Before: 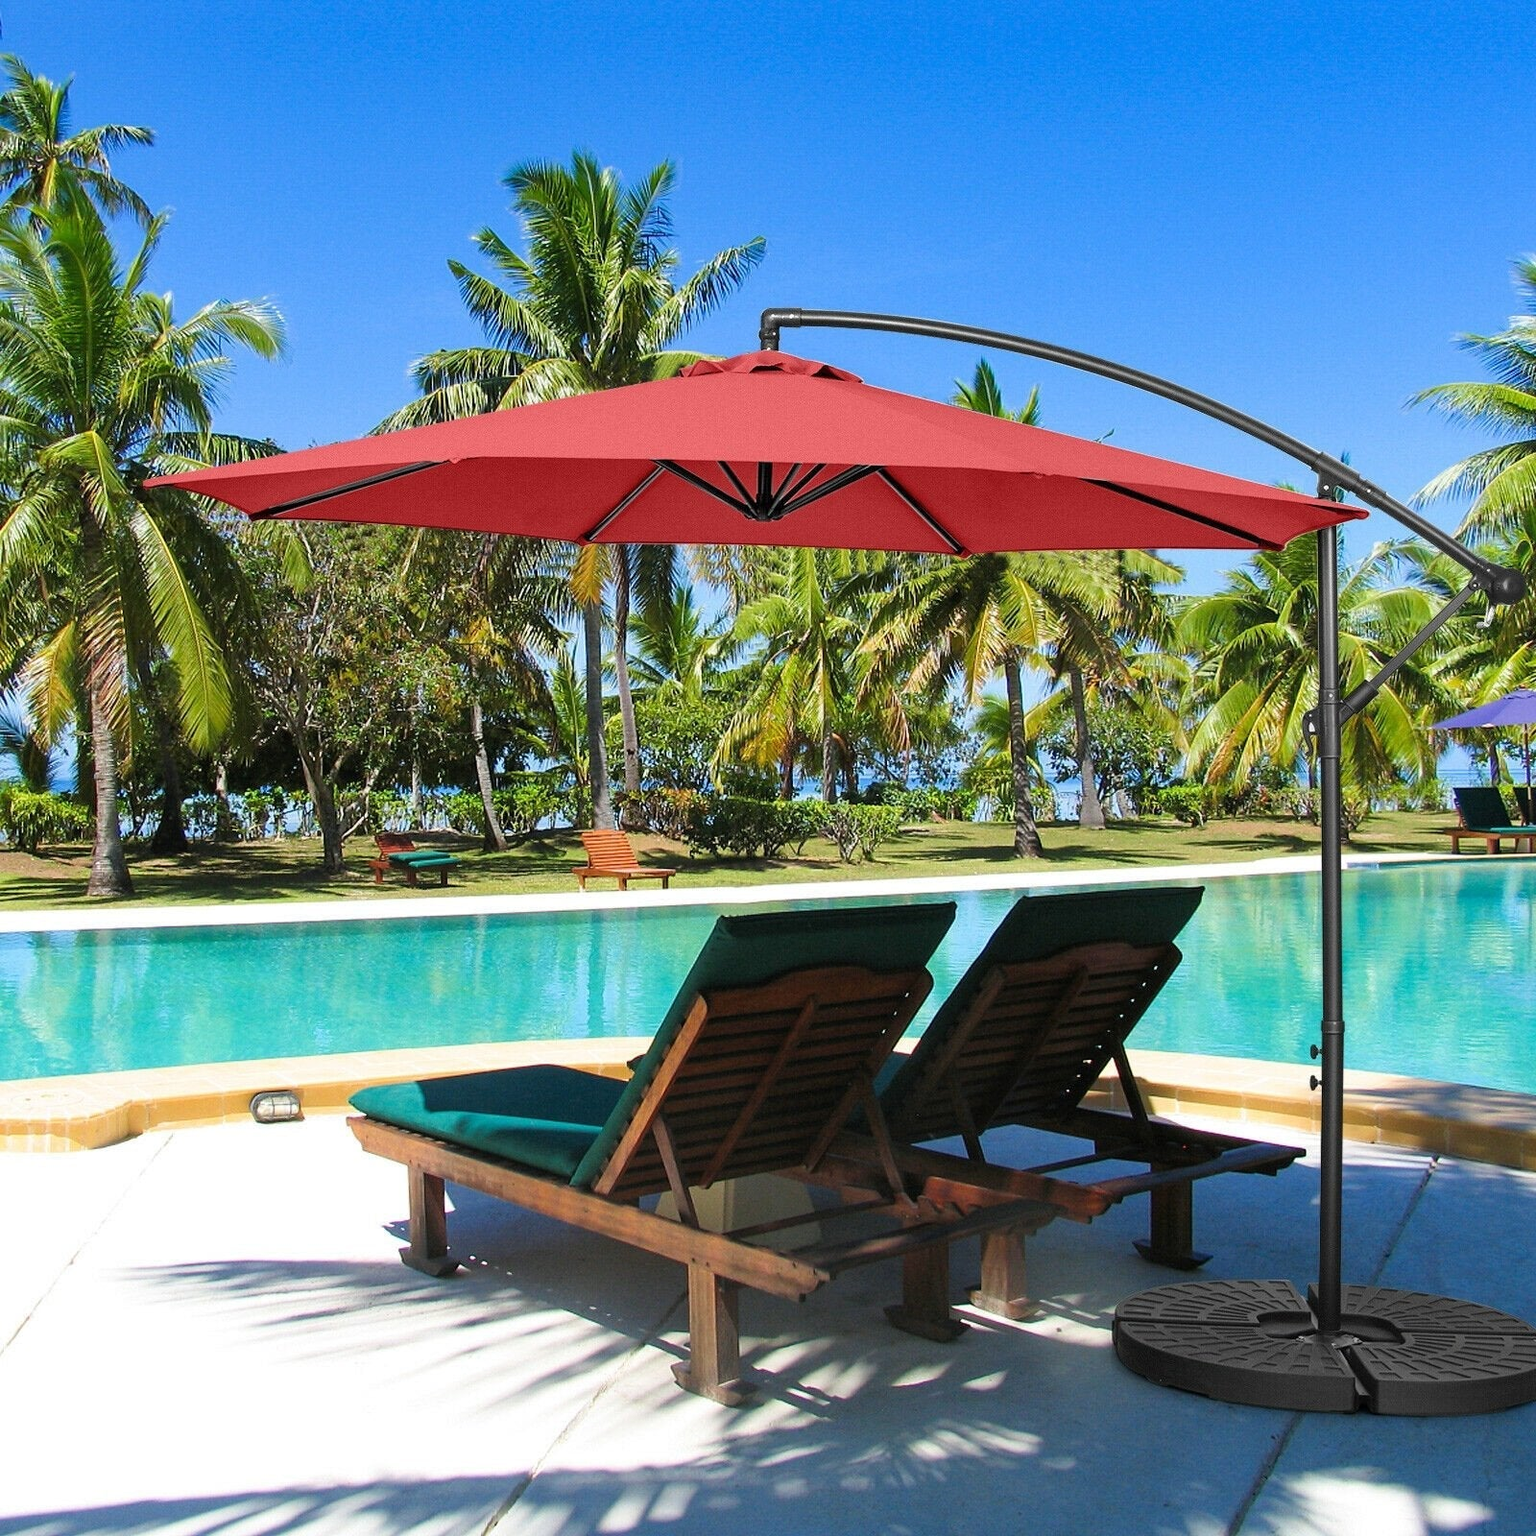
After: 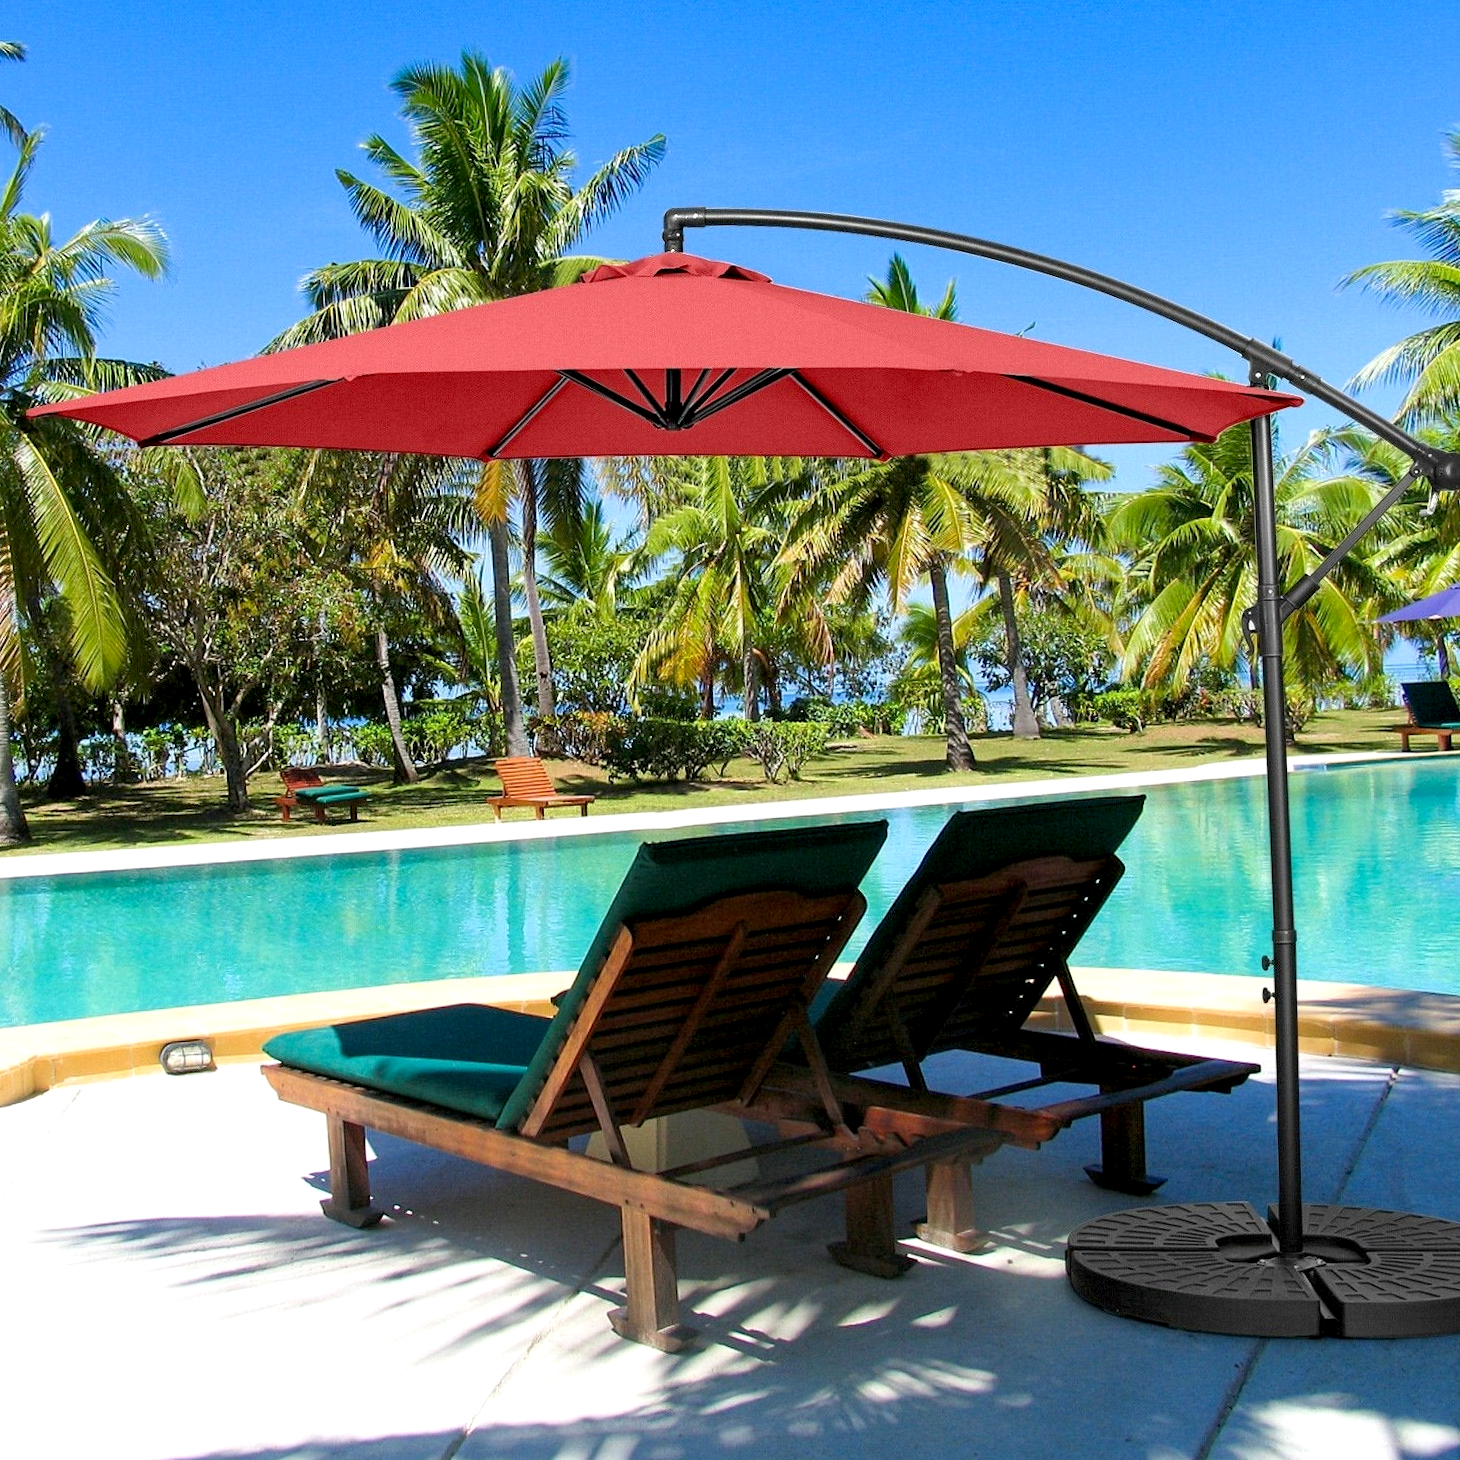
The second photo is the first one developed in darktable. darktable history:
exposure: black level correction 0.007, exposure 0.159 EV, compensate highlight preservation false
crop and rotate: angle 1.96°, left 5.673%, top 5.673%
